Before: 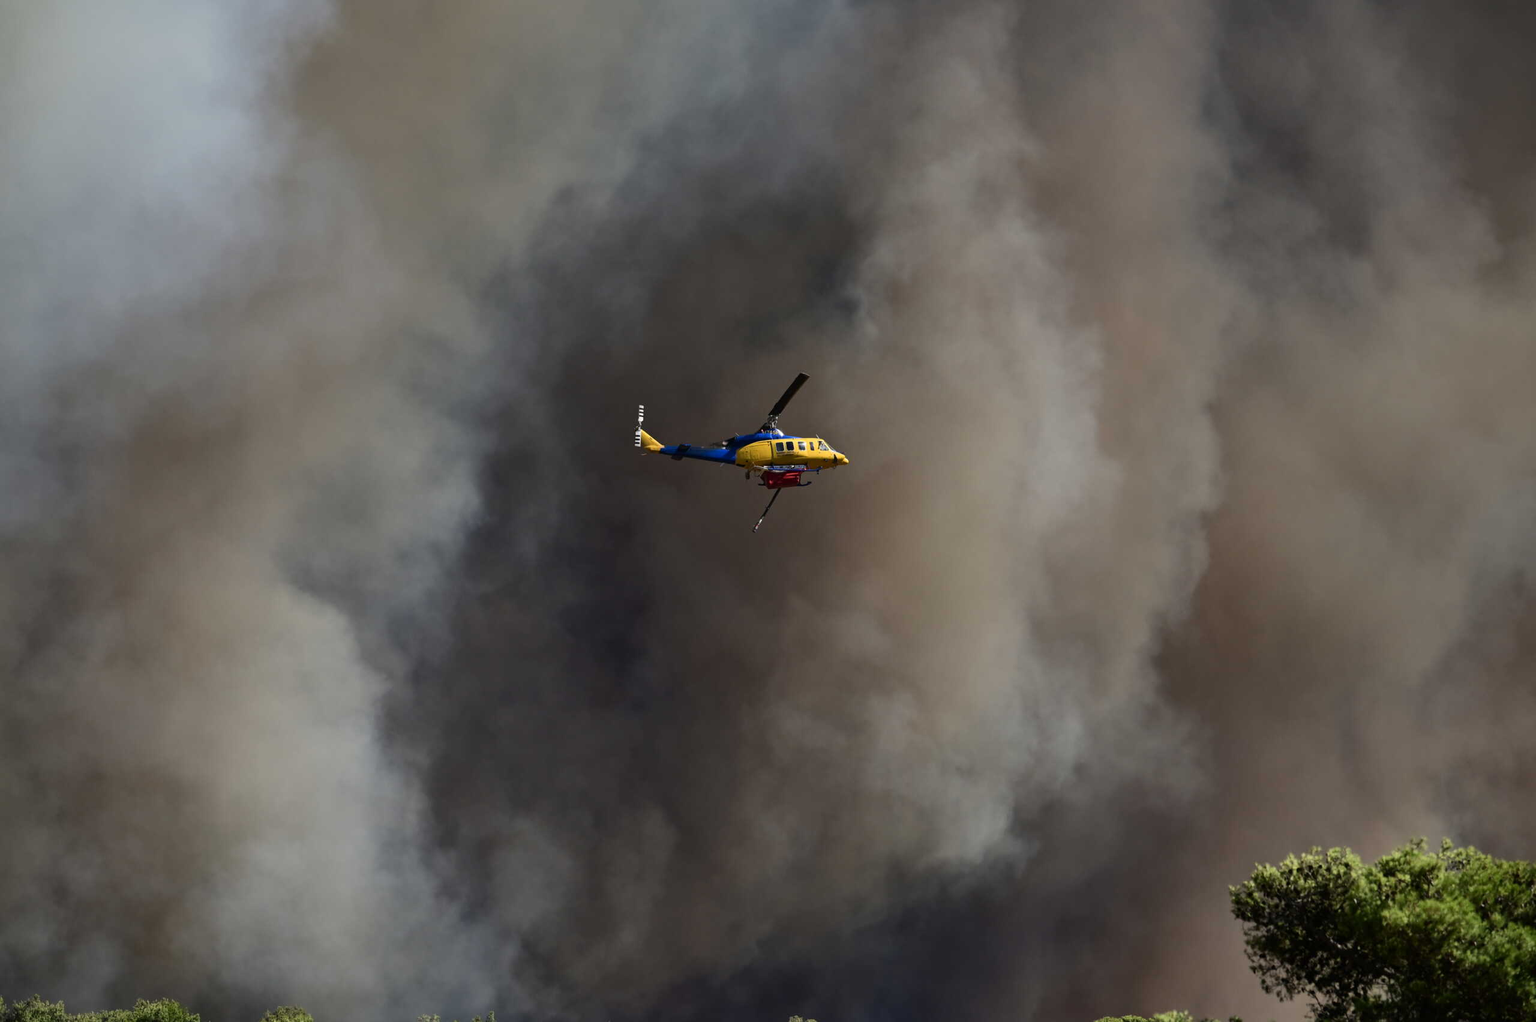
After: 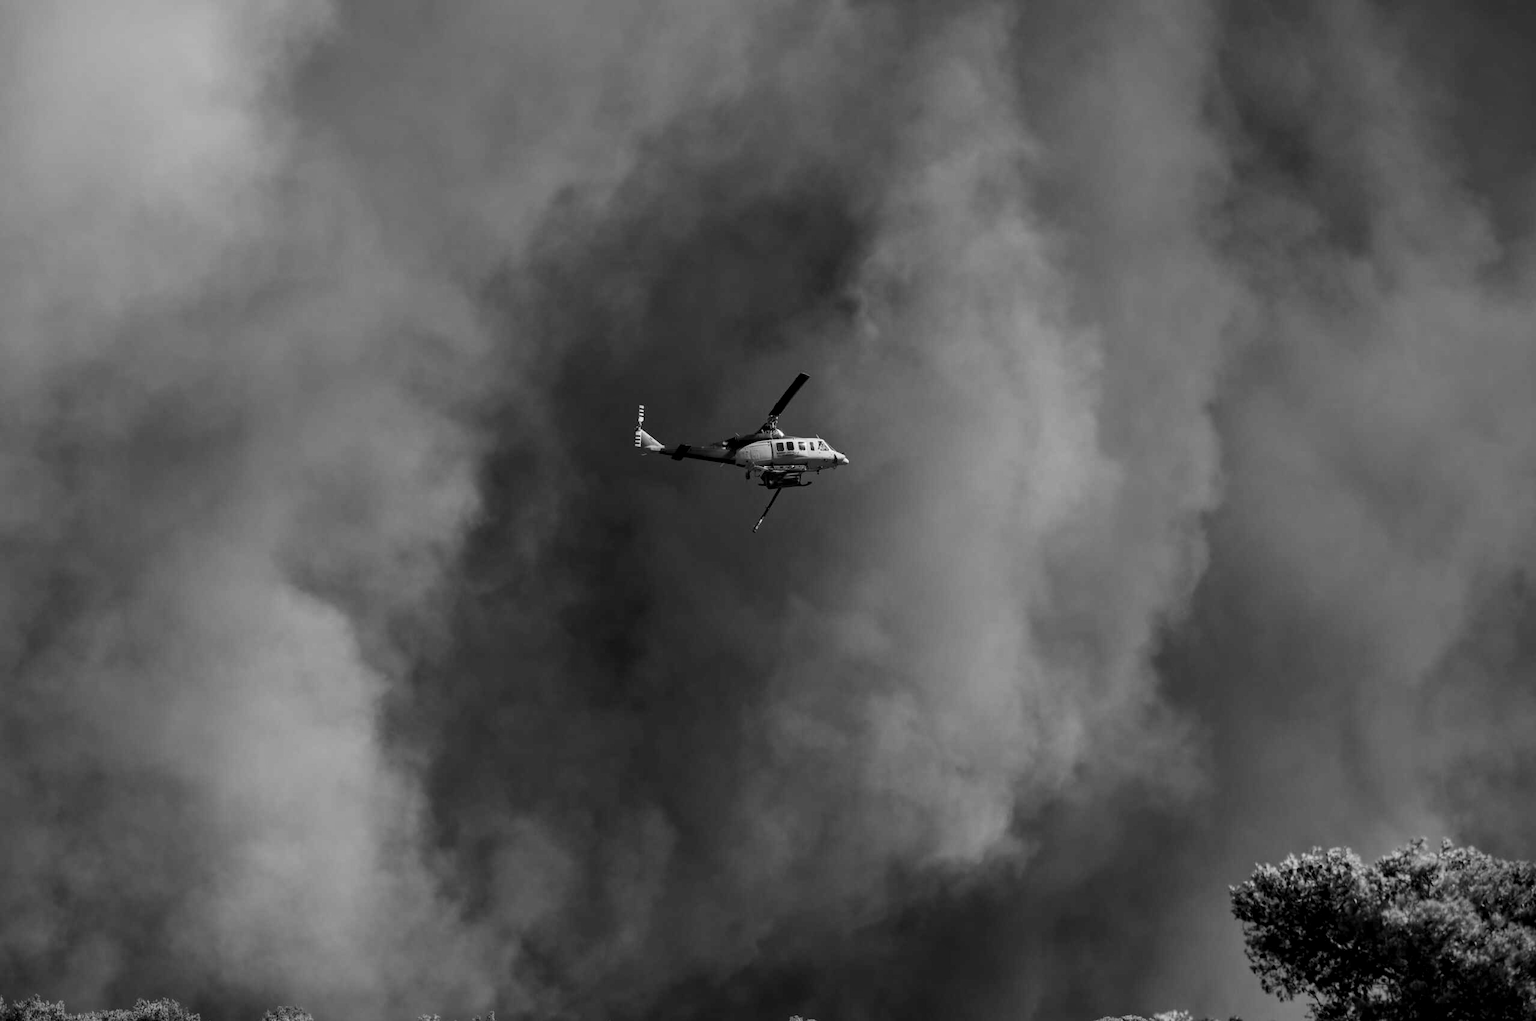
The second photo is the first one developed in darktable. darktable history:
local contrast: on, module defaults
monochrome: a 32, b 64, size 2.3
